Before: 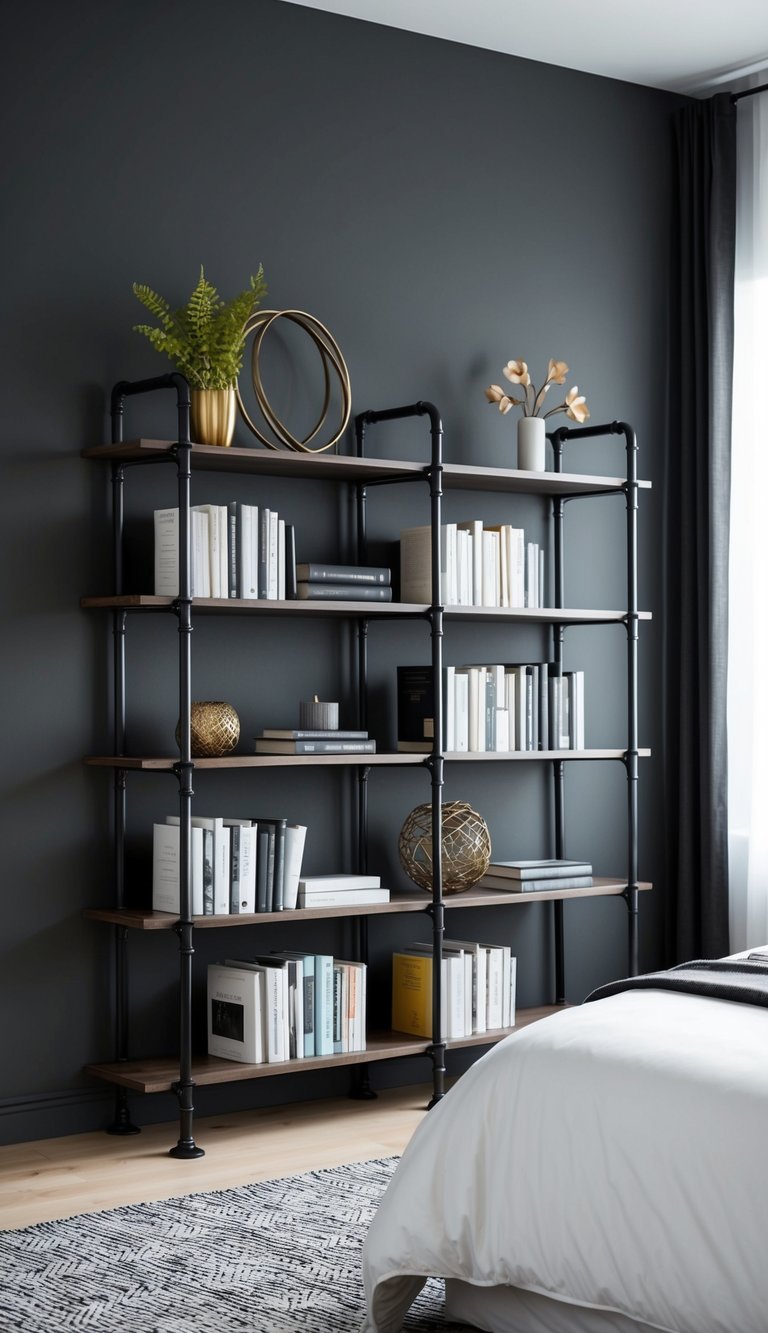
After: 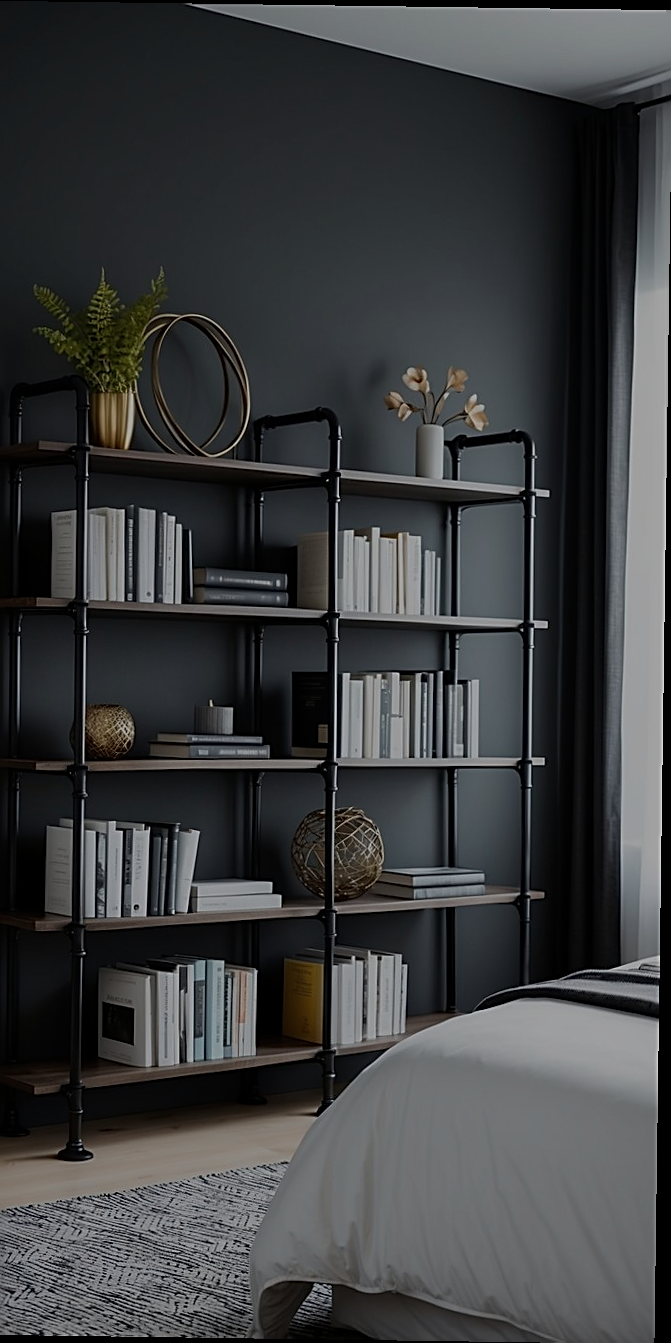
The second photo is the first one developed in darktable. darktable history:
crop and rotate: left 14.584%
exposure: exposure -1.468 EV, compensate highlight preservation false
sharpen: amount 0.75
contrast brightness saturation: saturation -0.05
tone equalizer: on, module defaults
rotate and perspective: rotation 0.8°, automatic cropping off
